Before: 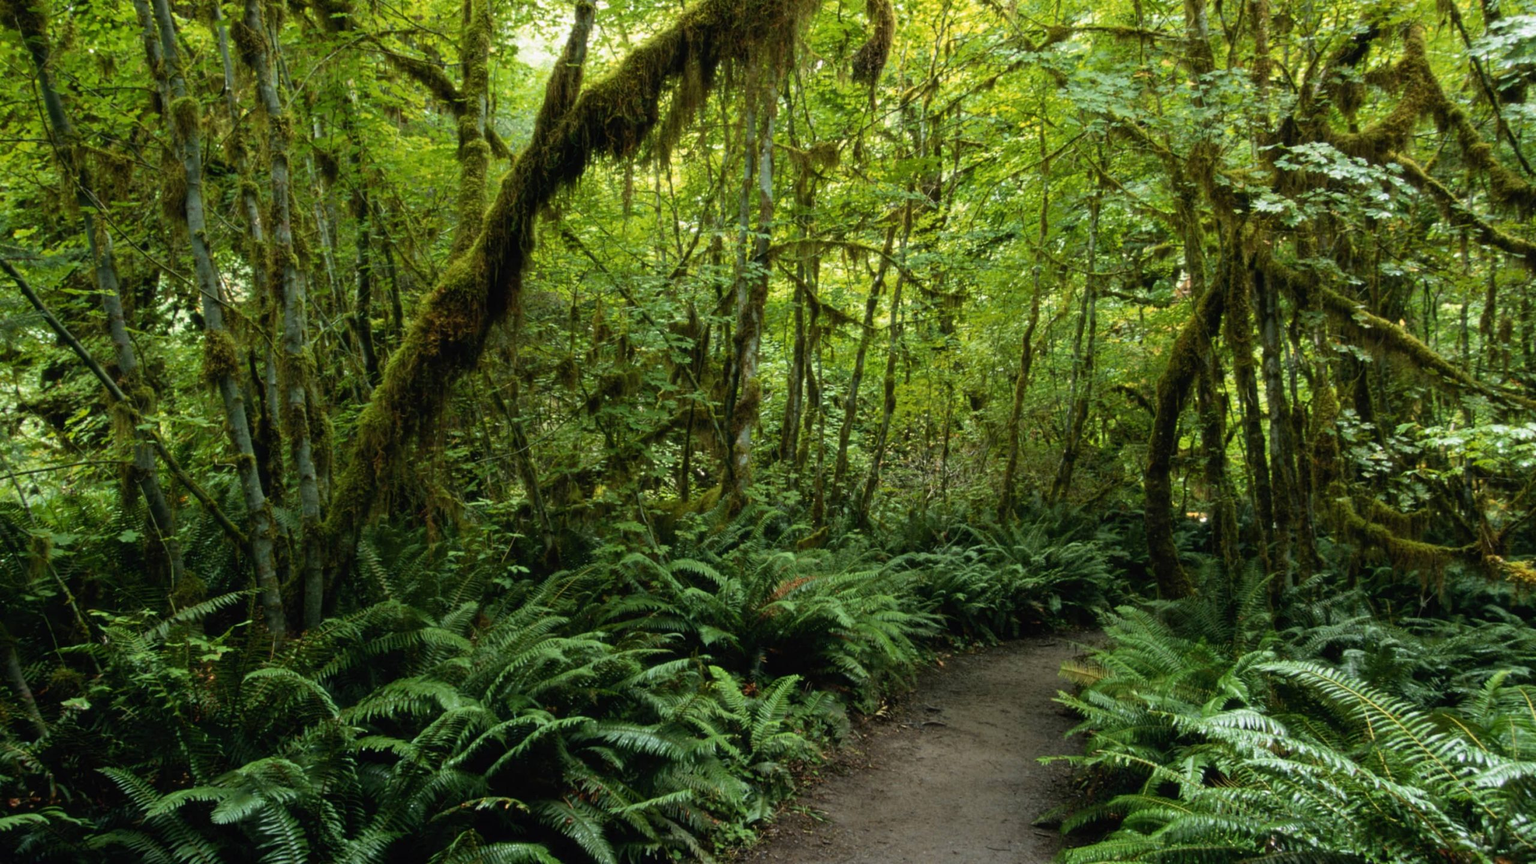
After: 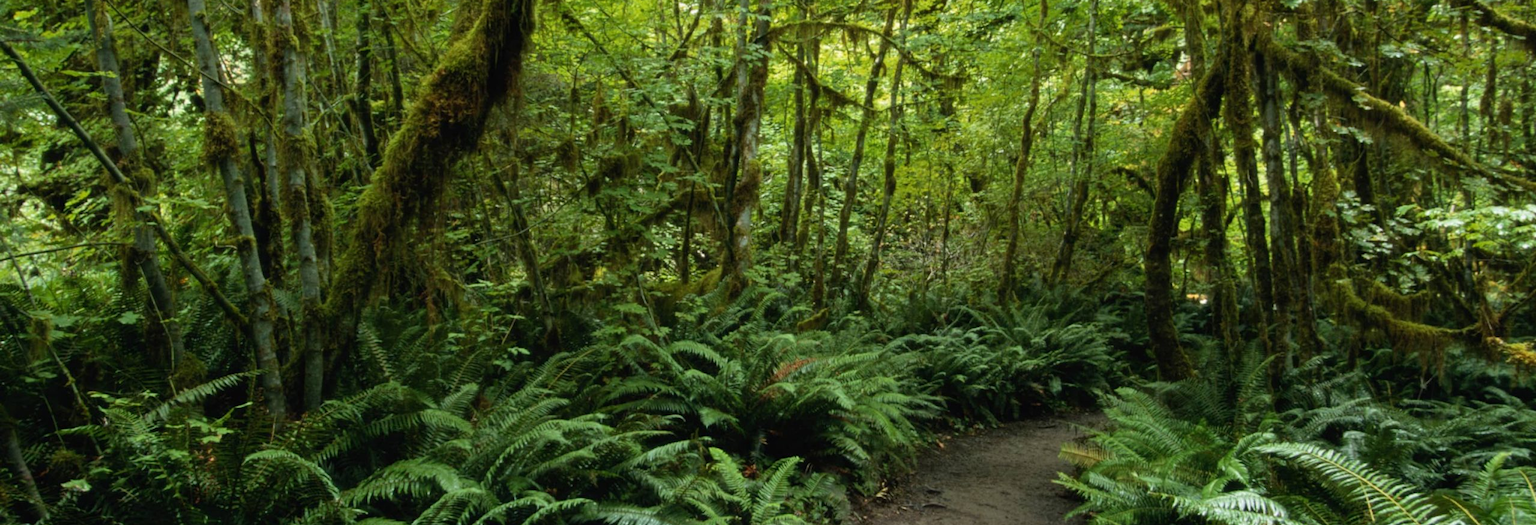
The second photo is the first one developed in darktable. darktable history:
crop and rotate: top 25.287%, bottom 13.949%
